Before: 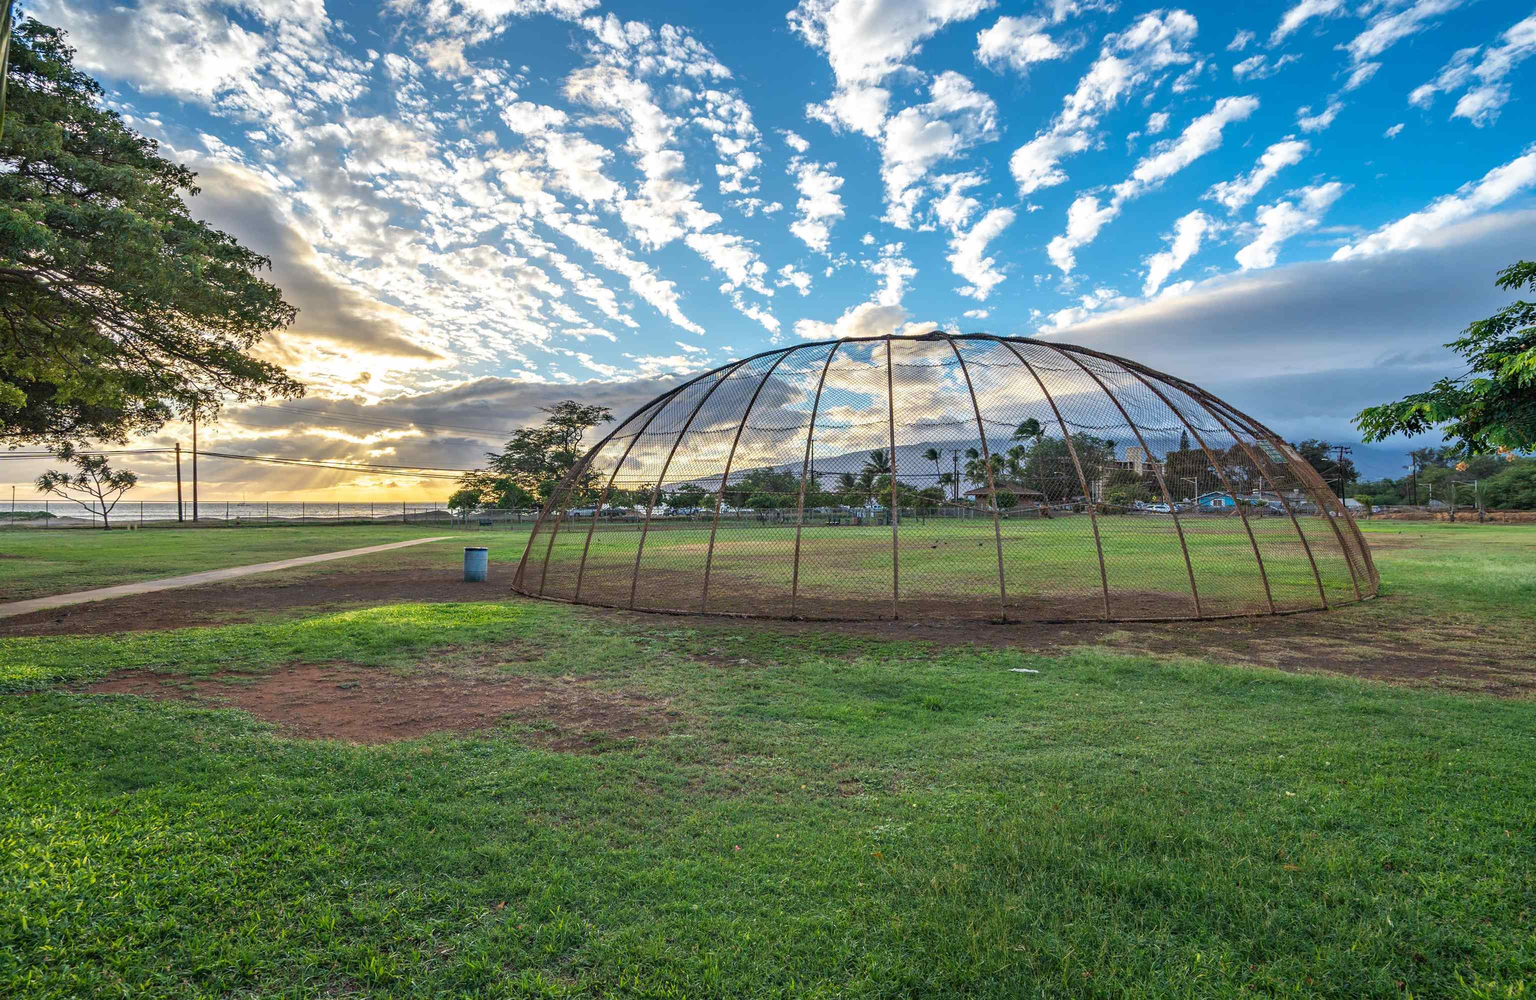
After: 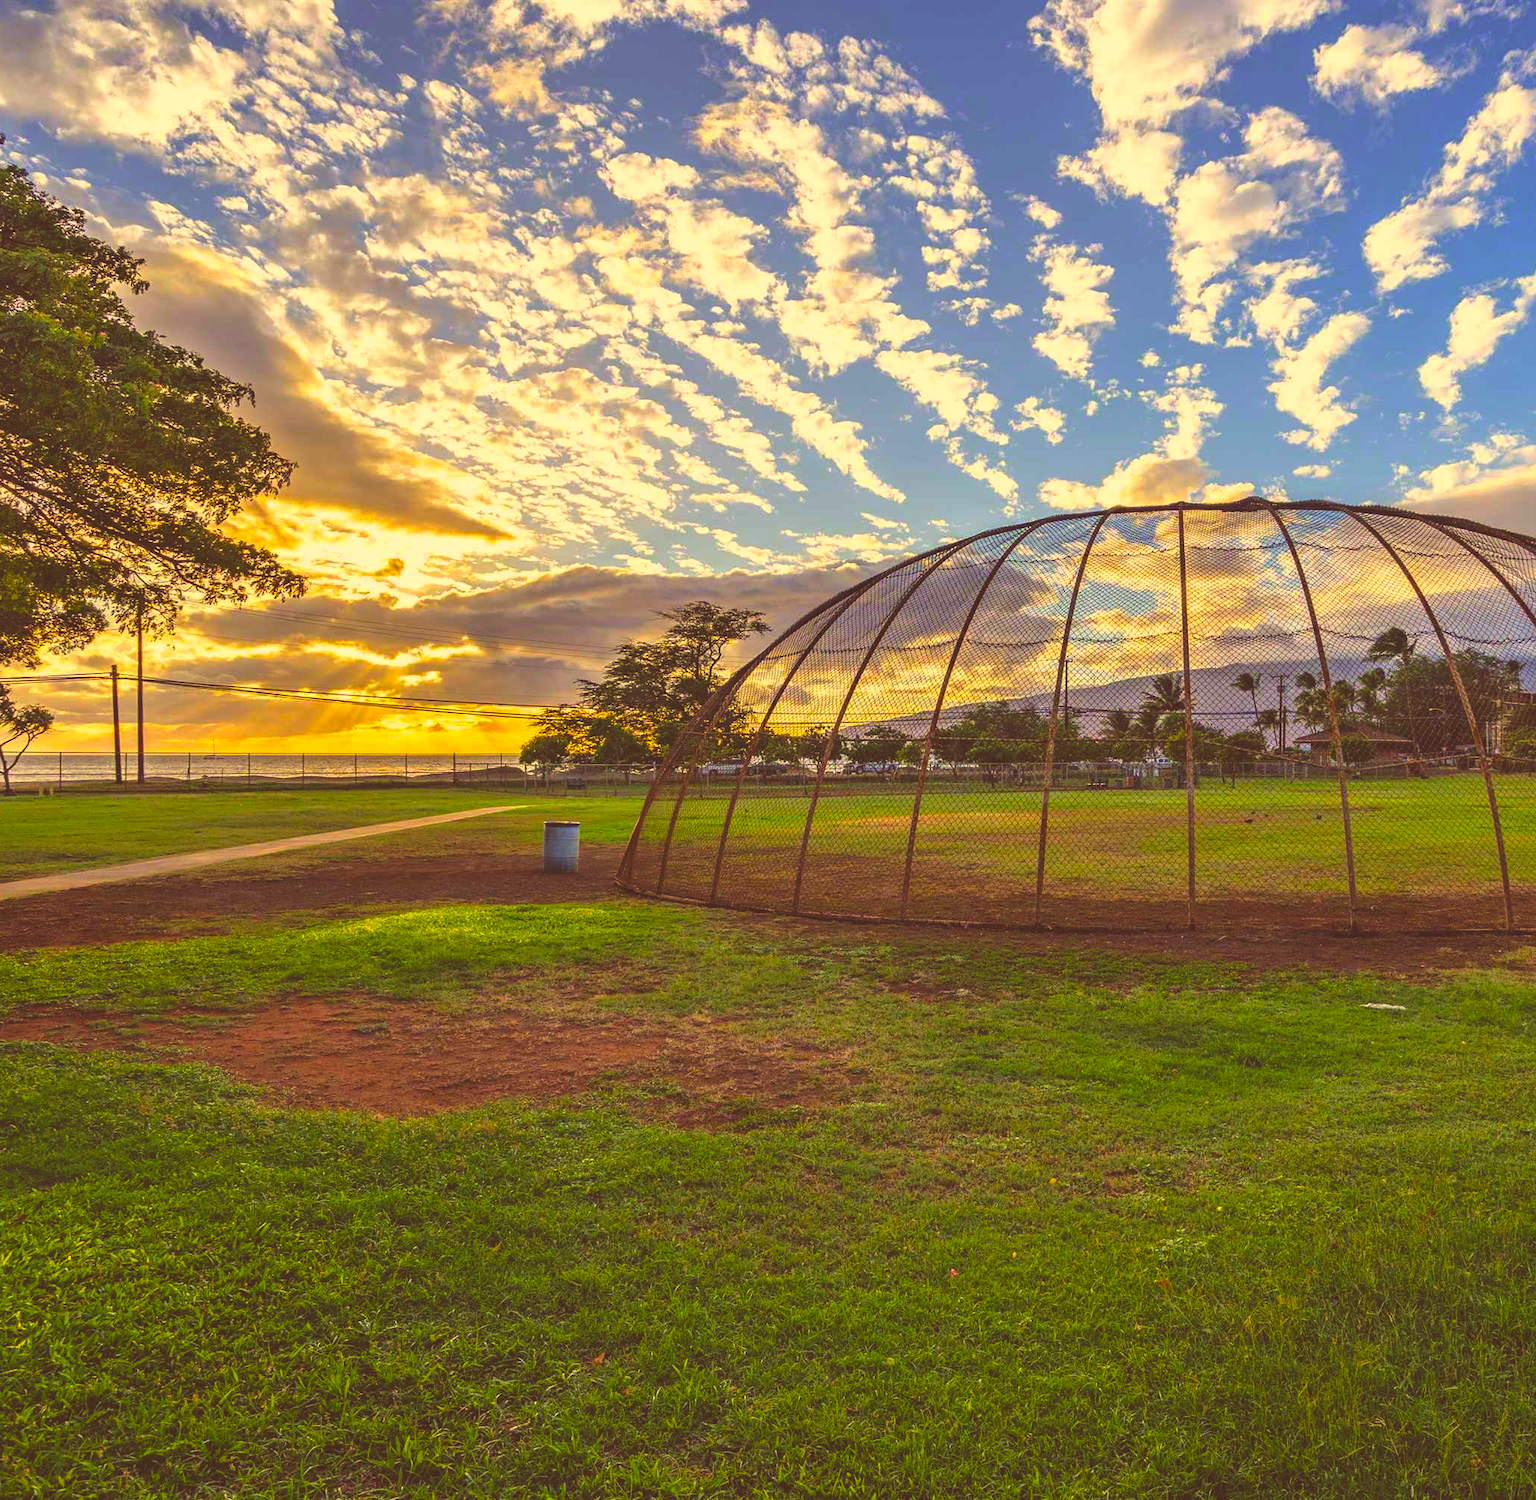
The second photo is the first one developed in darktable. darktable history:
color balance rgb: perceptual saturation grading › global saturation 25%, perceptual brilliance grading › mid-tones 10%, perceptual brilliance grading › shadows 15%, global vibrance 20%
rgb curve: curves: ch0 [(0, 0.186) (0.314, 0.284) (0.775, 0.708) (1, 1)], compensate middle gray true, preserve colors none
color correction: highlights a* 10.12, highlights b* 39.04, shadows a* 14.62, shadows b* 3.37
crop and rotate: left 6.617%, right 26.717%
